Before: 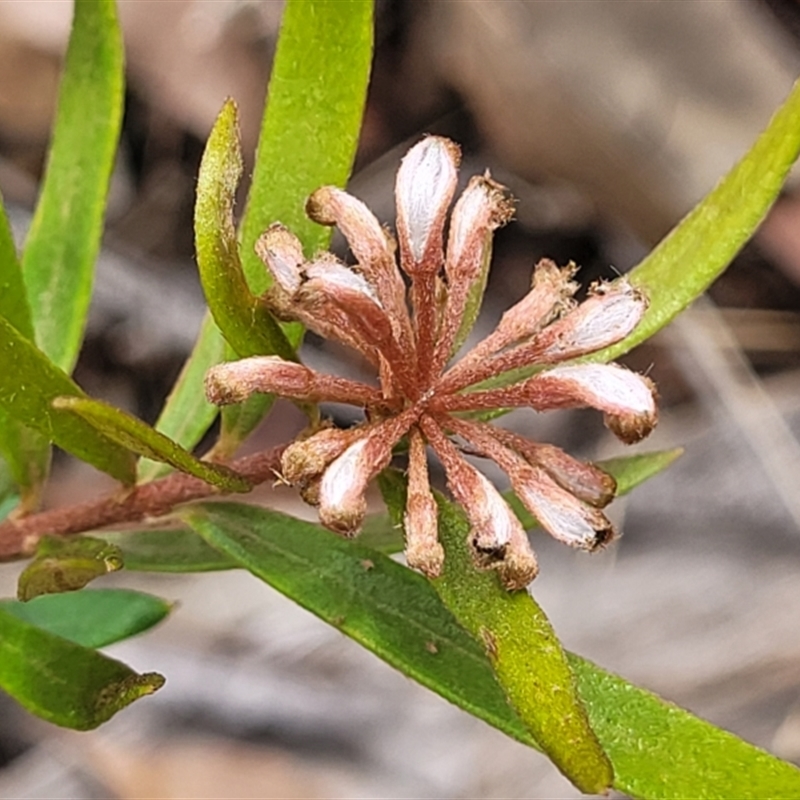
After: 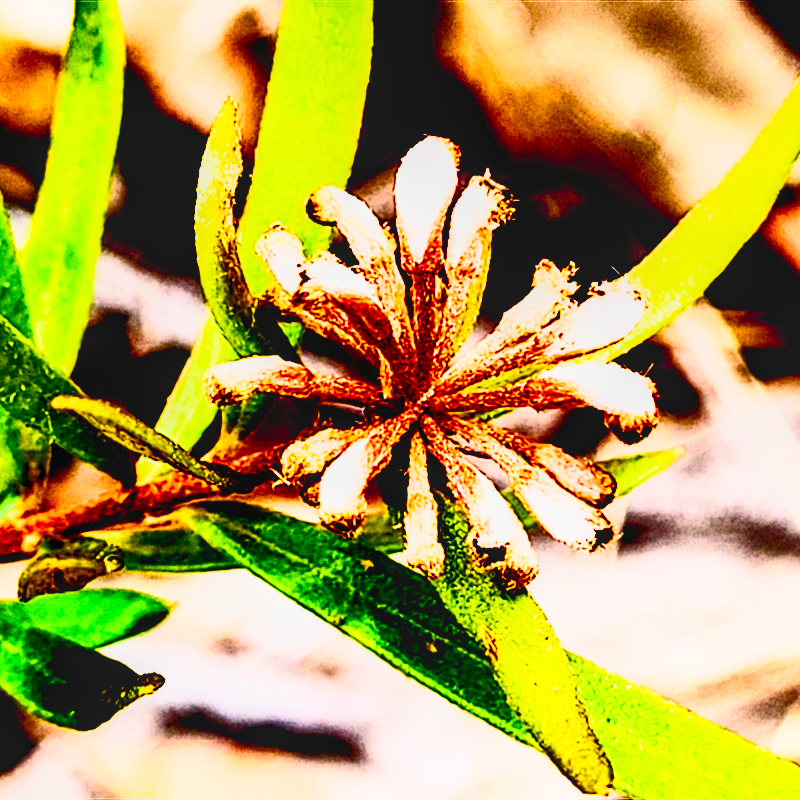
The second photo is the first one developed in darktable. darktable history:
contrast brightness saturation: contrast 0.632, brightness 0.358, saturation 0.141
color balance rgb: perceptual saturation grading › global saturation 0.272%, perceptual saturation grading › highlights -18.14%, perceptual saturation grading › mid-tones 7.29%, perceptual saturation grading › shadows 27.608%, global vibrance 20%
exposure: black level correction 0.099, exposure -0.084 EV, compensate highlight preservation false
base curve: curves: ch0 [(0, 0) (0.007, 0.004) (0.027, 0.03) (0.046, 0.07) (0.207, 0.54) (0.442, 0.872) (0.673, 0.972) (1, 1)], preserve colors none
local contrast: on, module defaults
